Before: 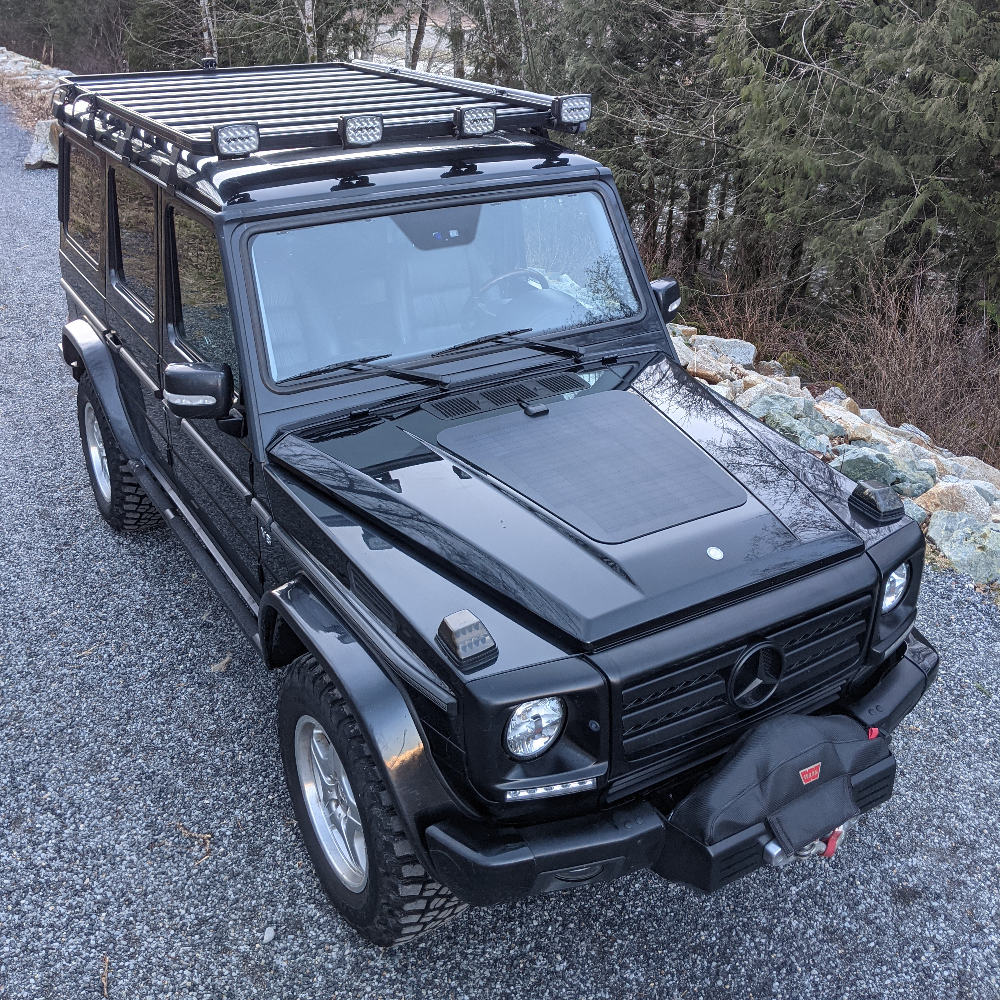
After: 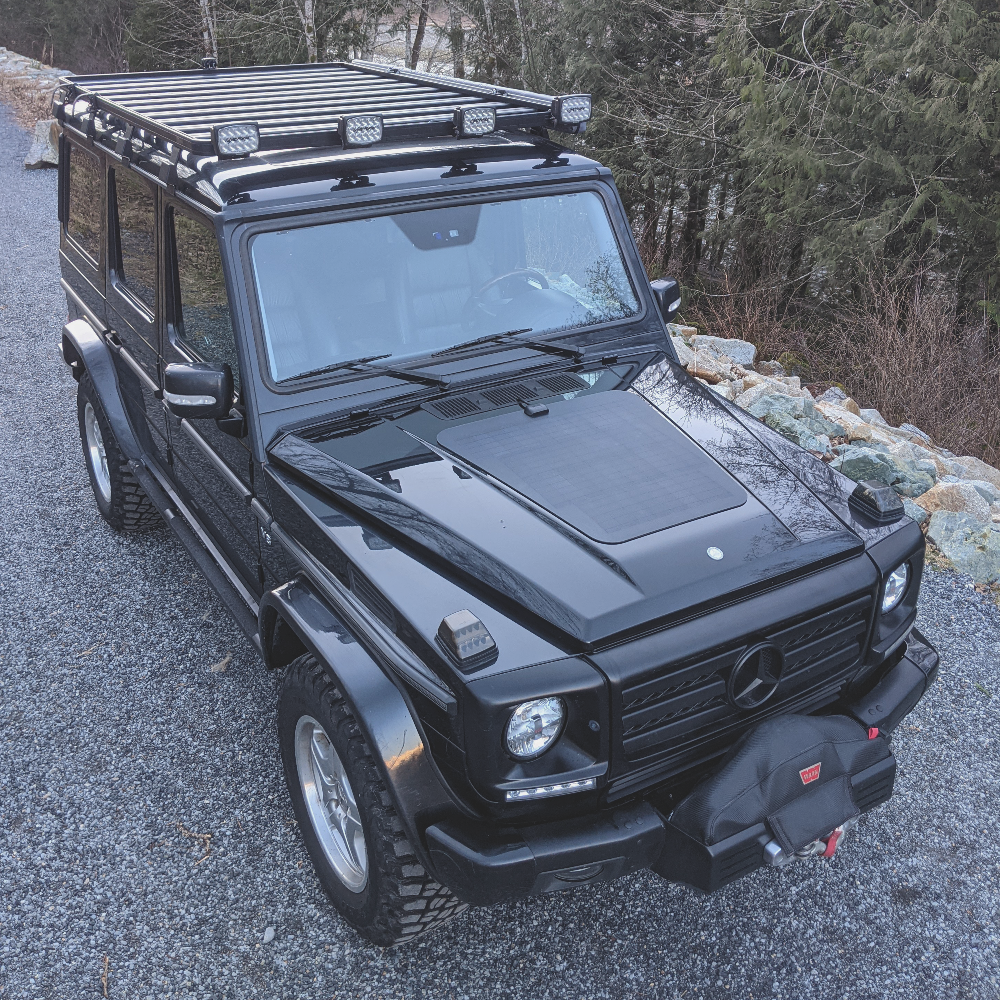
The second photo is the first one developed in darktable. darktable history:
exposure: black level correction -0.015, exposure -0.125 EV, compensate highlight preservation false
shadows and highlights: shadows 30
white balance: emerald 1
